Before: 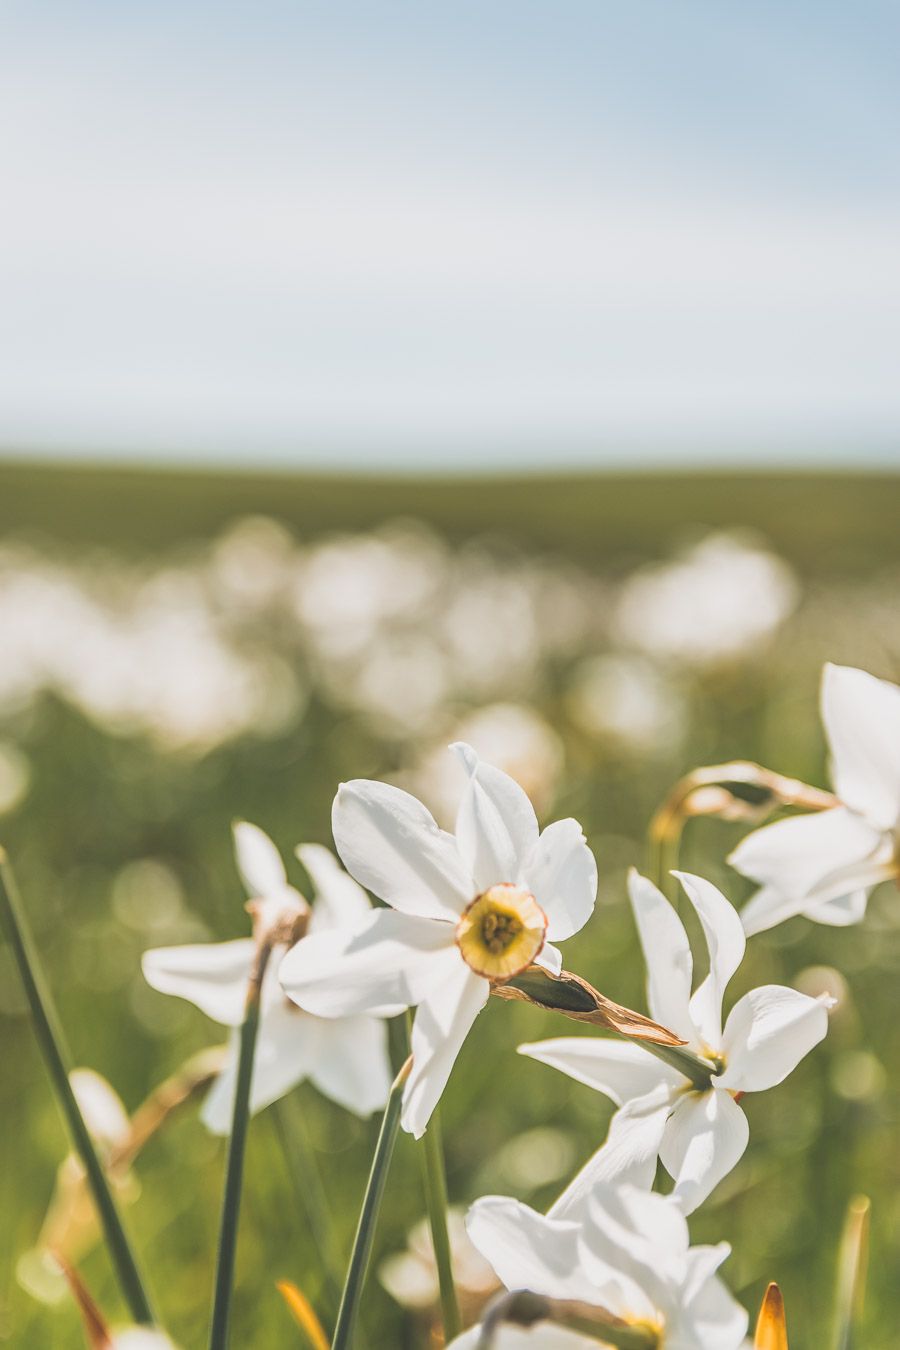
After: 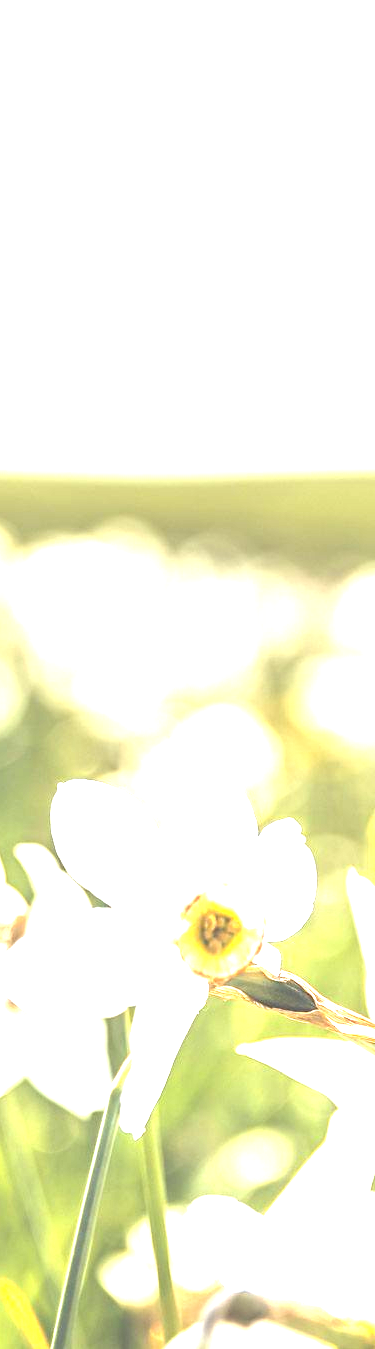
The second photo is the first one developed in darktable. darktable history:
exposure: exposure 2 EV, compensate exposure bias true, compensate highlight preservation false
crop: left 31.229%, right 27.105%
white balance: red 0.988, blue 1.017
